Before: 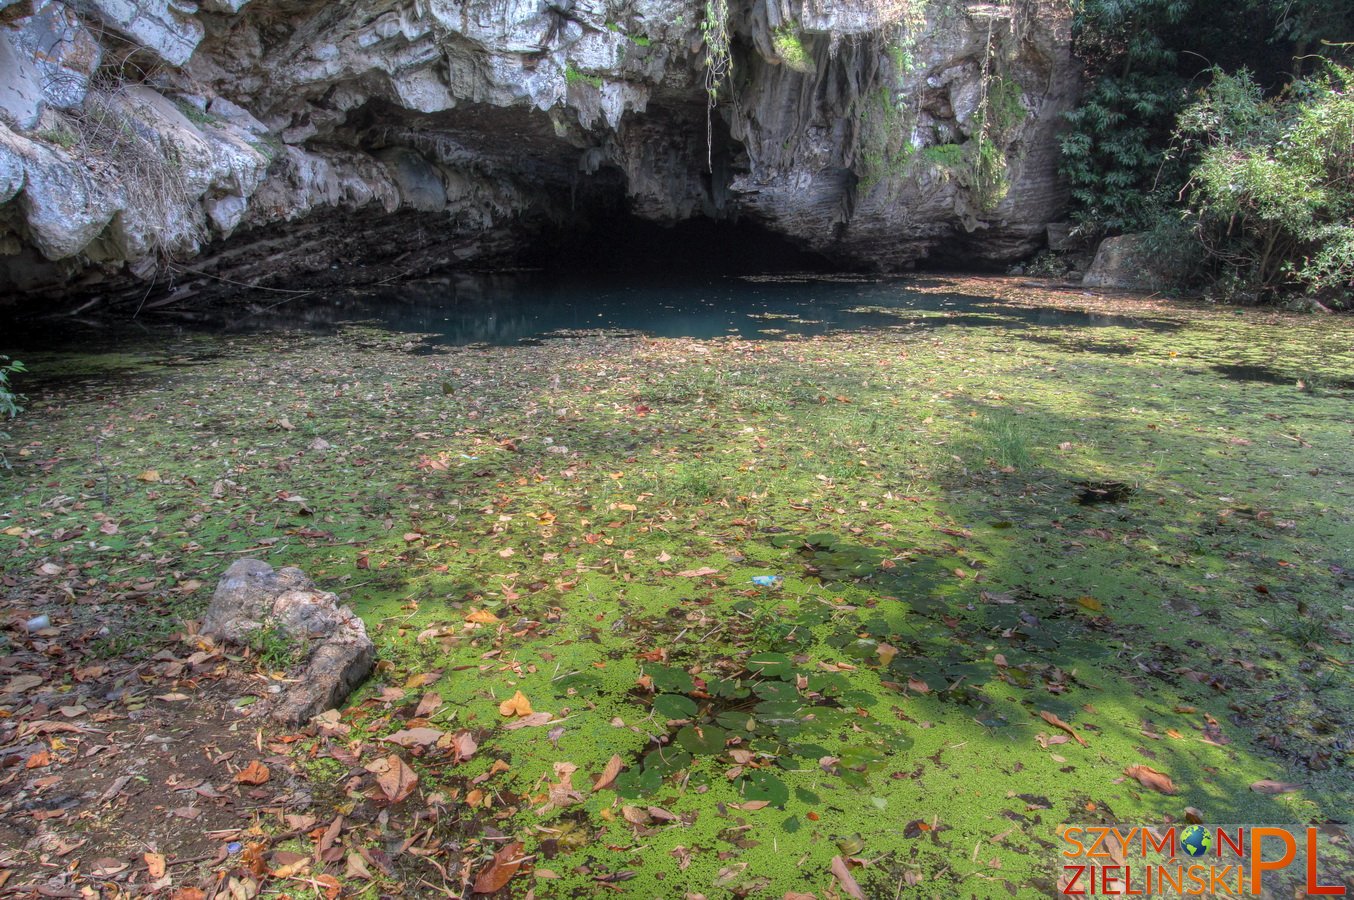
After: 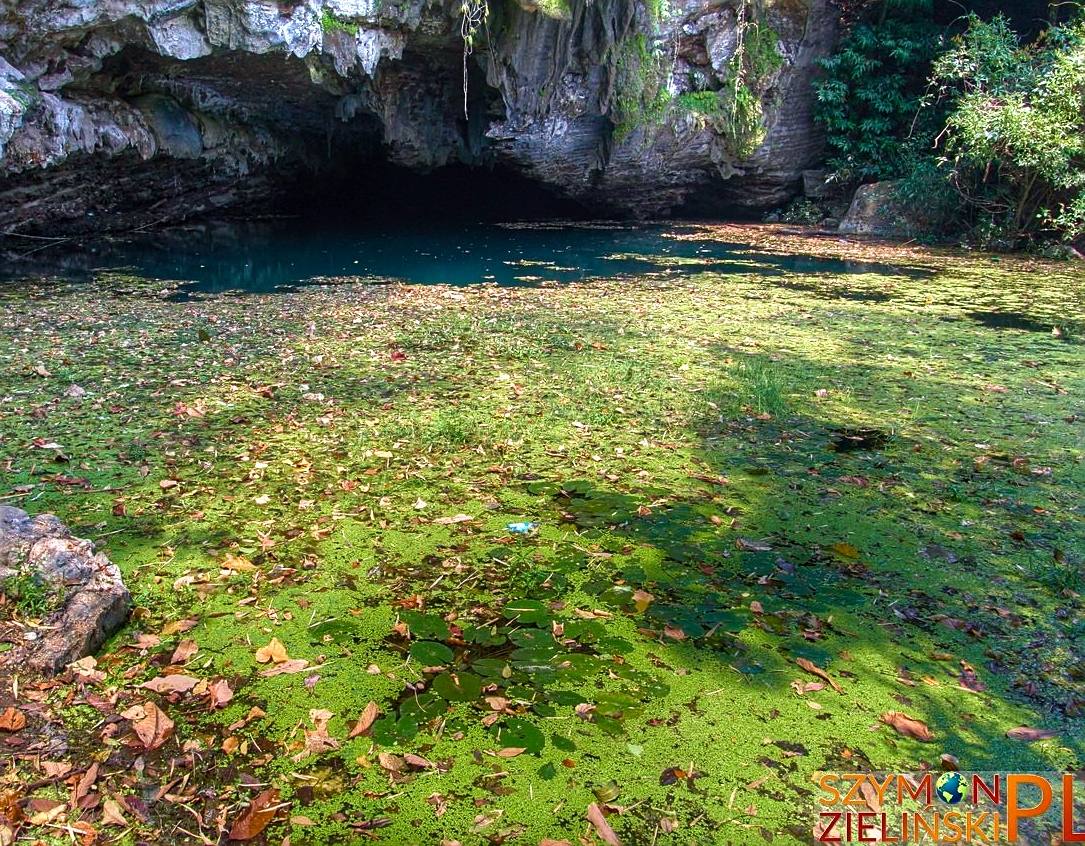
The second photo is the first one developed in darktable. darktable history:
tone equalizer: edges refinement/feathering 500, mask exposure compensation -1.57 EV, preserve details no
sharpen: on, module defaults
crop and rotate: left 18.085%, top 5.899%, right 1.774%
velvia: strength 44.51%
exposure: black level correction 0, exposure 0 EV, compensate highlight preservation false
color balance rgb: shadows lift › chroma 2.016%, shadows lift › hue 214.59°, linear chroma grading › global chroma 14.411%, perceptual saturation grading › global saturation 0.802%, perceptual saturation grading › highlights -33.543%, perceptual saturation grading › mid-tones 15.006%, perceptual saturation grading › shadows 47.422%, perceptual brilliance grading › global brilliance 14.671%, perceptual brilliance grading › shadows -34.815%, global vibrance 20%
